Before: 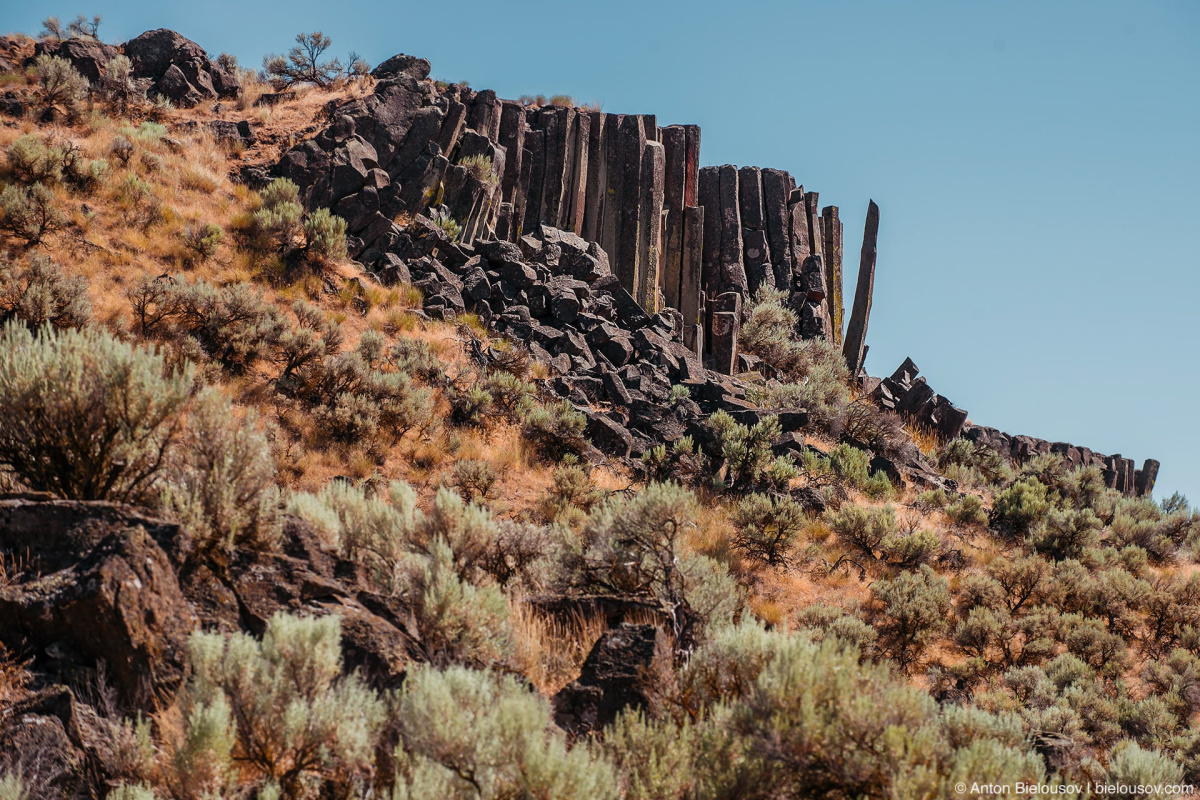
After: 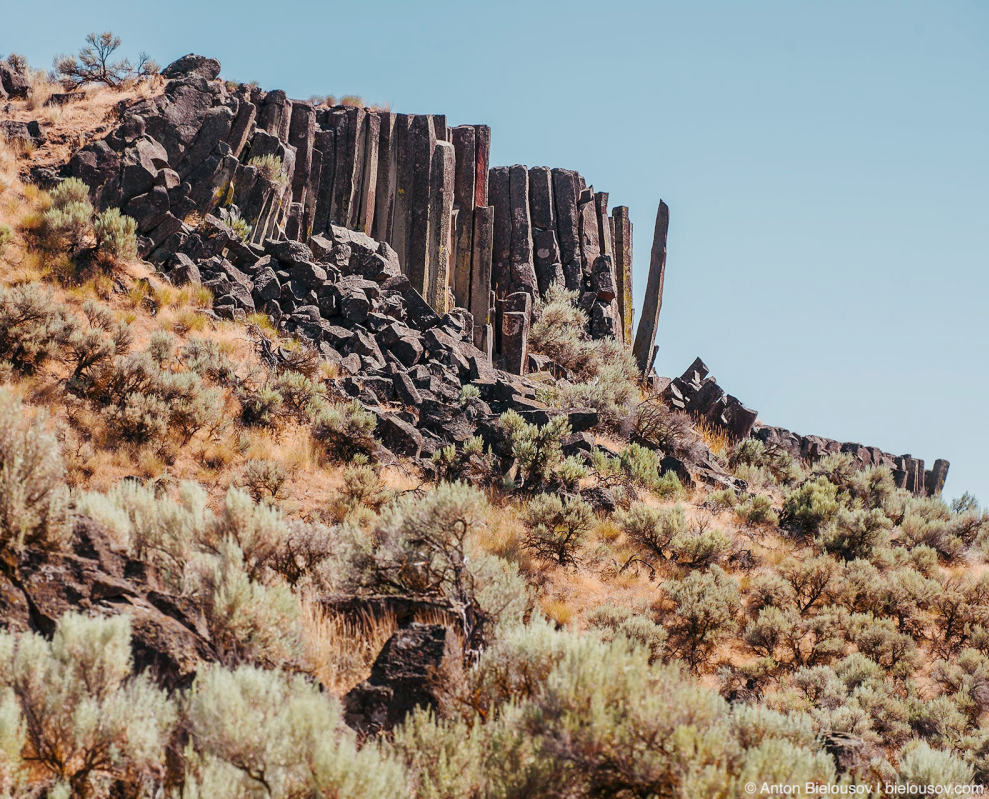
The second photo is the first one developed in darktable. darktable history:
base curve: curves: ch0 [(0, 0) (0.158, 0.273) (0.879, 0.895) (1, 1)], preserve colors none
crop: left 17.554%, bottom 0.048%
